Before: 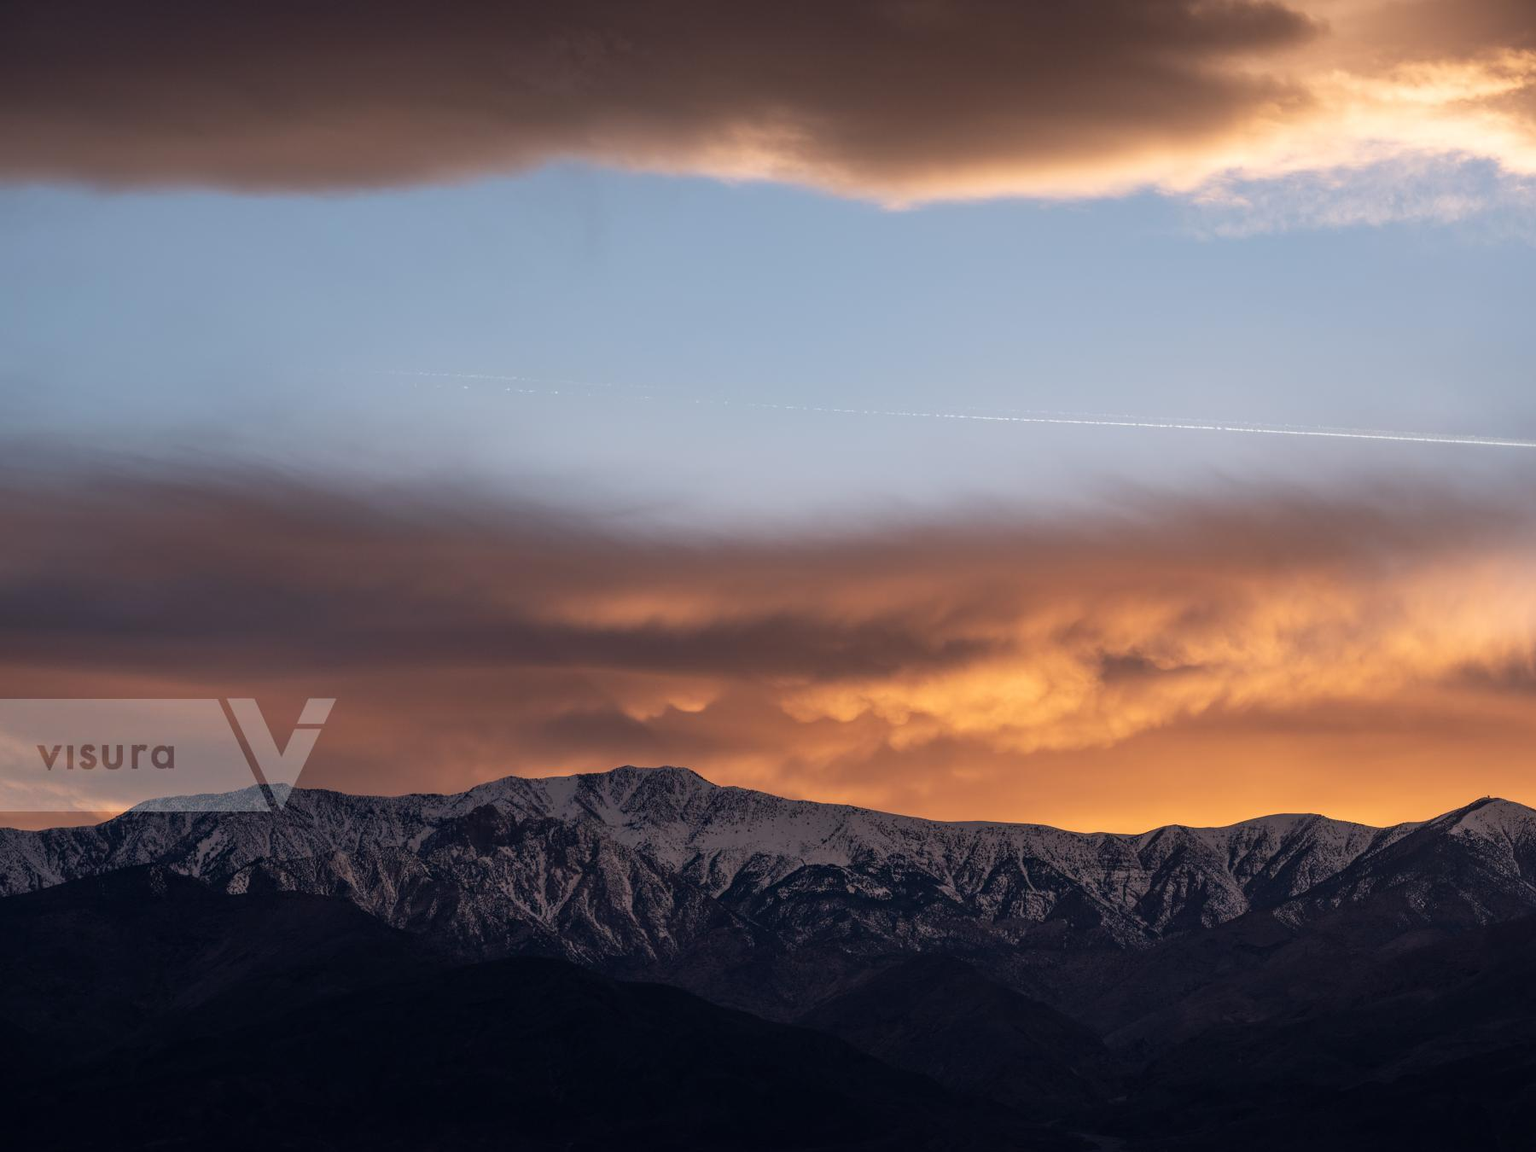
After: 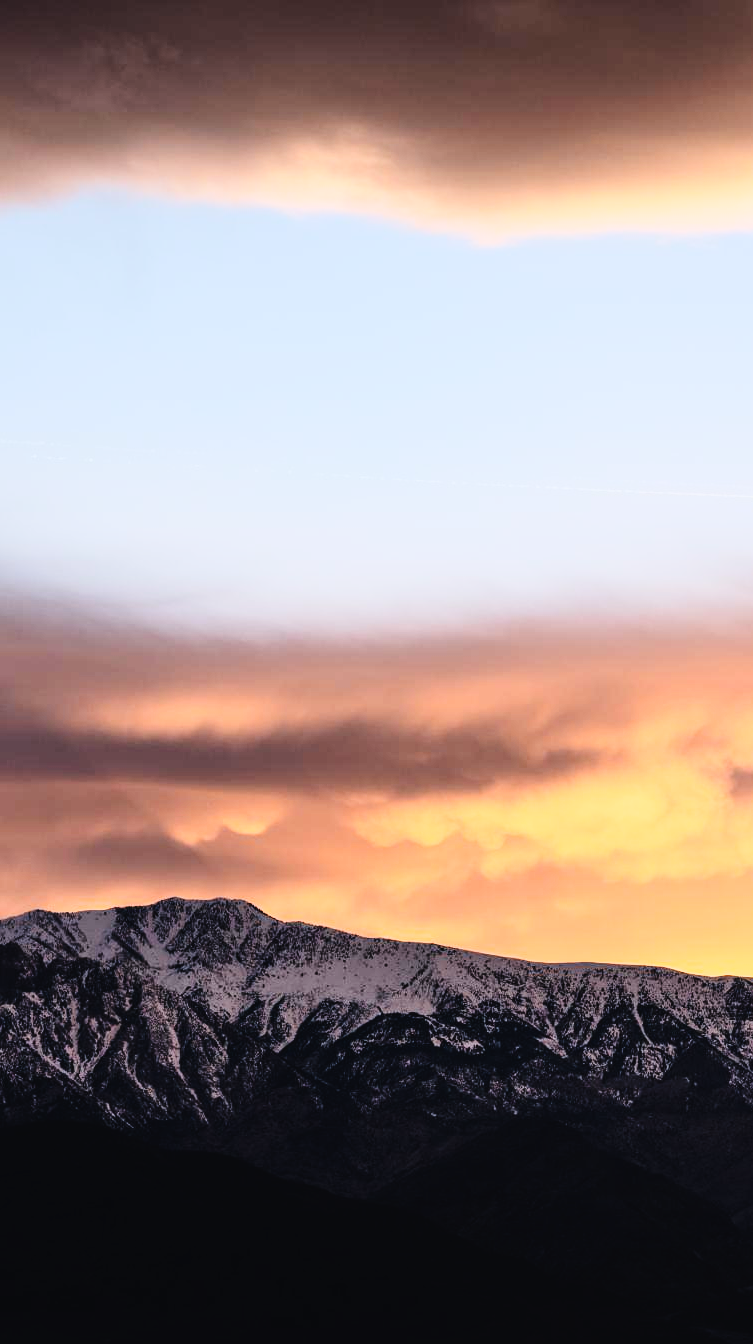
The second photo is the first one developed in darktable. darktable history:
crop: left 31.179%, right 26.971%
base curve: curves: ch0 [(0, 0) (0.007, 0.004) (0.027, 0.03) (0.046, 0.07) (0.207, 0.54) (0.442, 0.872) (0.673, 0.972) (1, 1)]
tone curve: curves: ch0 [(0, 0.021) (0.049, 0.044) (0.158, 0.113) (0.351, 0.331) (0.485, 0.505) (0.656, 0.696) (0.868, 0.887) (1, 0.969)]; ch1 [(0, 0) (0.322, 0.328) (0.434, 0.438) (0.473, 0.477) (0.502, 0.503) (0.522, 0.526) (0.564, 0.591) (0.602, 0.632) (0.677, 0.701) (0.859, 0.885) (1, 1)]; ch2 [(0, 0) (0.33, 0.301) (0.452, 0.434) (0.502, 0.505) (0.535, 0.554) (0.565, 0.598) (0.618, 0.629) (1, 1)], preserve colors none
